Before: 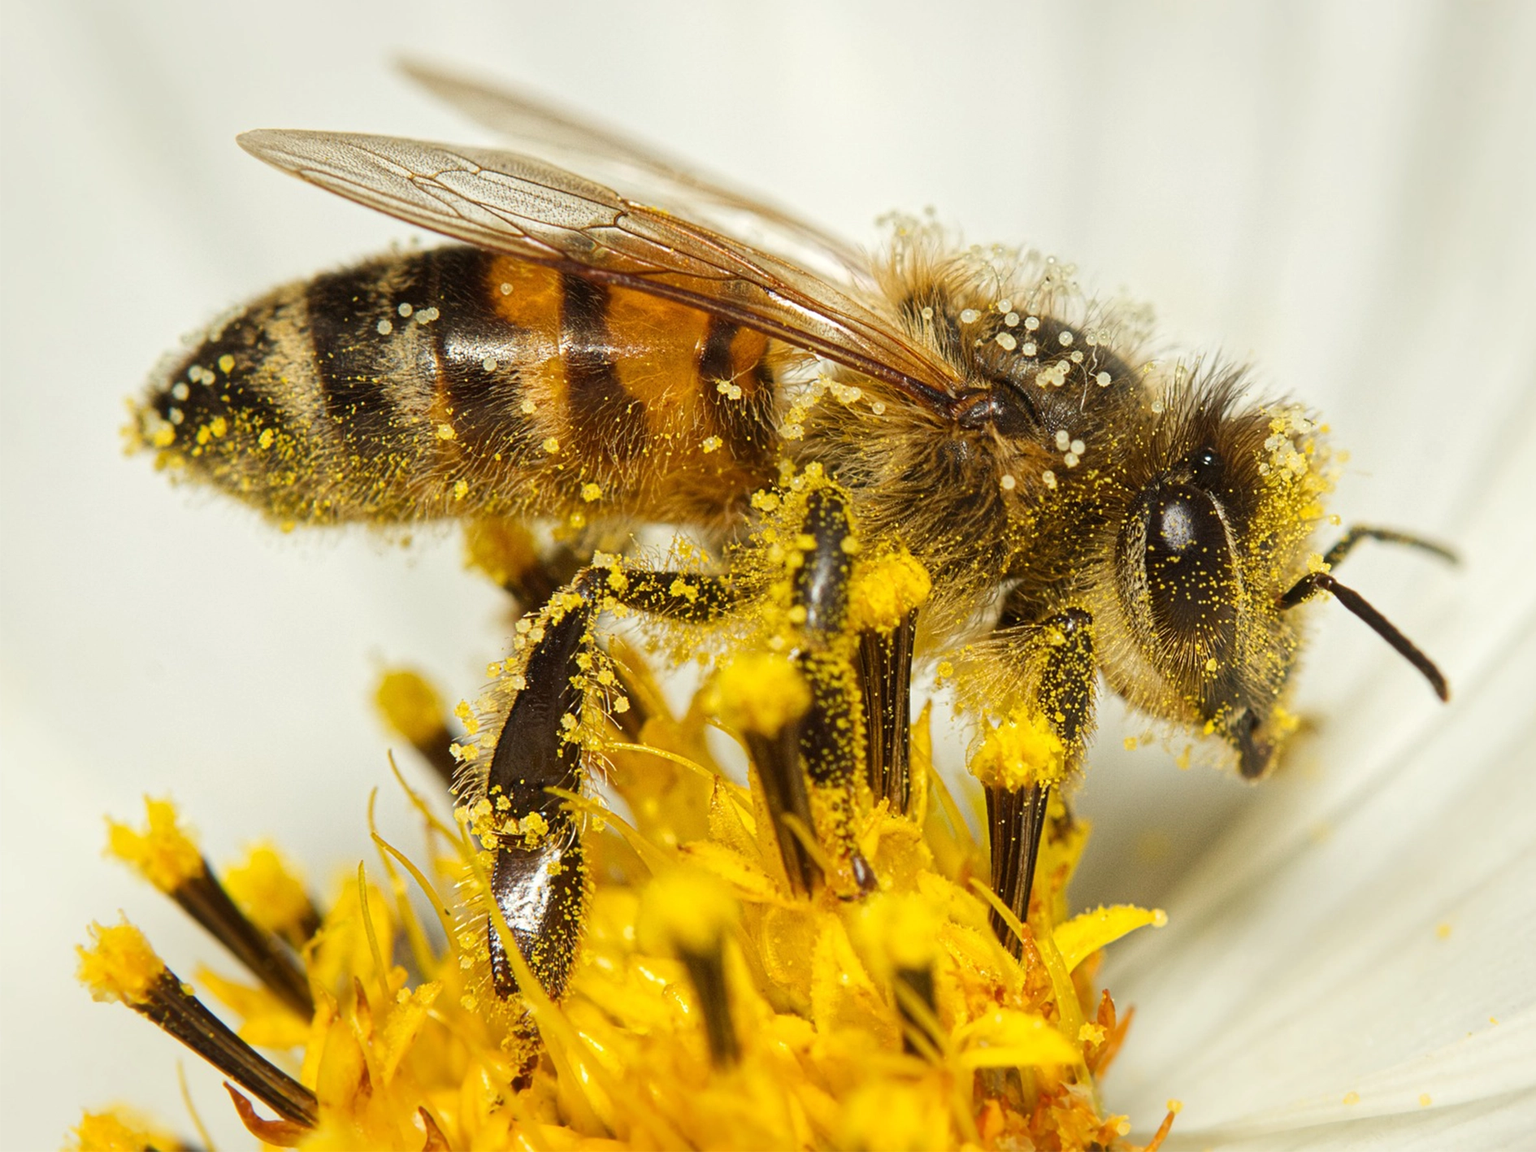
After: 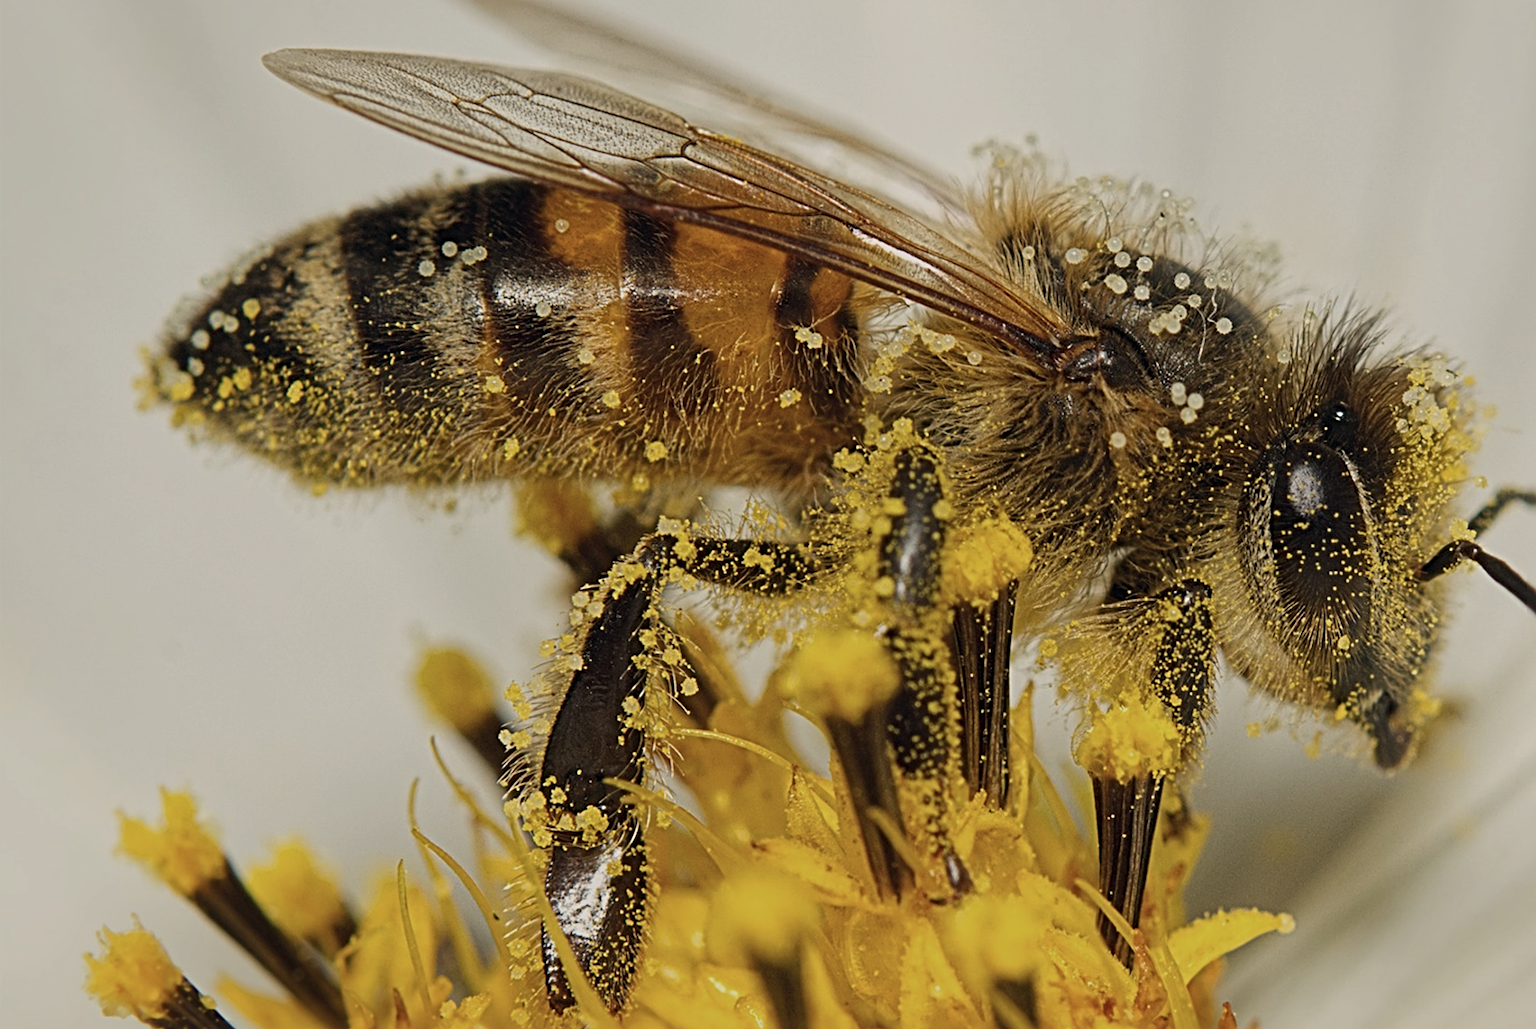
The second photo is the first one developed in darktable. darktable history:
exposure: black level correction 0, exposure -0.721 EV, compensate highlight preservation false
crop: top 7.43%, right 9.838%, bottom 11.936%
sharpen: radius 3.973
color correction: highlights a* 2.74, highlights b* 4.99, shadows a* -2.04, shadows b* -4.82, saturation 0.817
